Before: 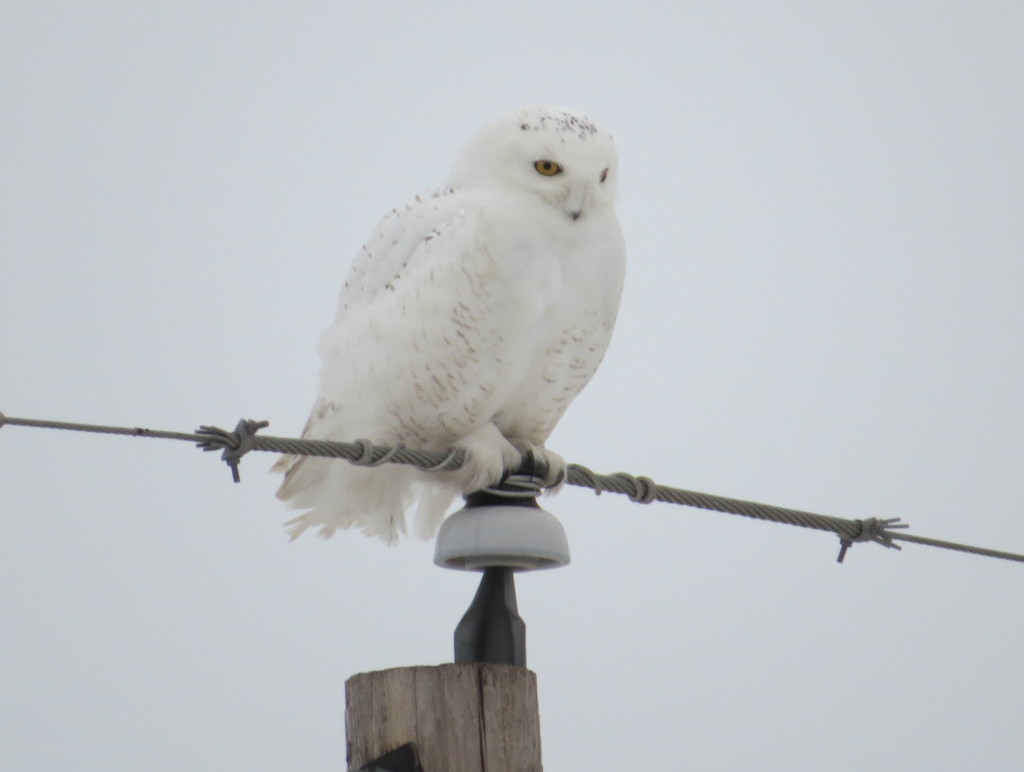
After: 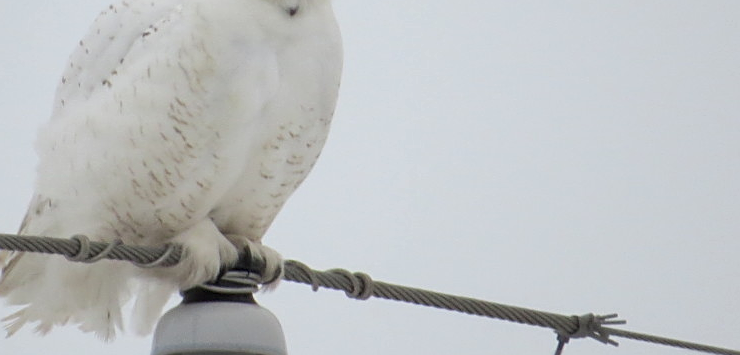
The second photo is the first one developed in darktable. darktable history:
exposure: black level correction 0.001, compensate exposure bias true, compensate highlight preservation false
crop and rotate: left 27.644%, top 26.578%, bottom 27.355%
sharpen: on, module defaults
local contrast: highlights 102%, shadows 100%, detail 119%, midtone range 0.2
